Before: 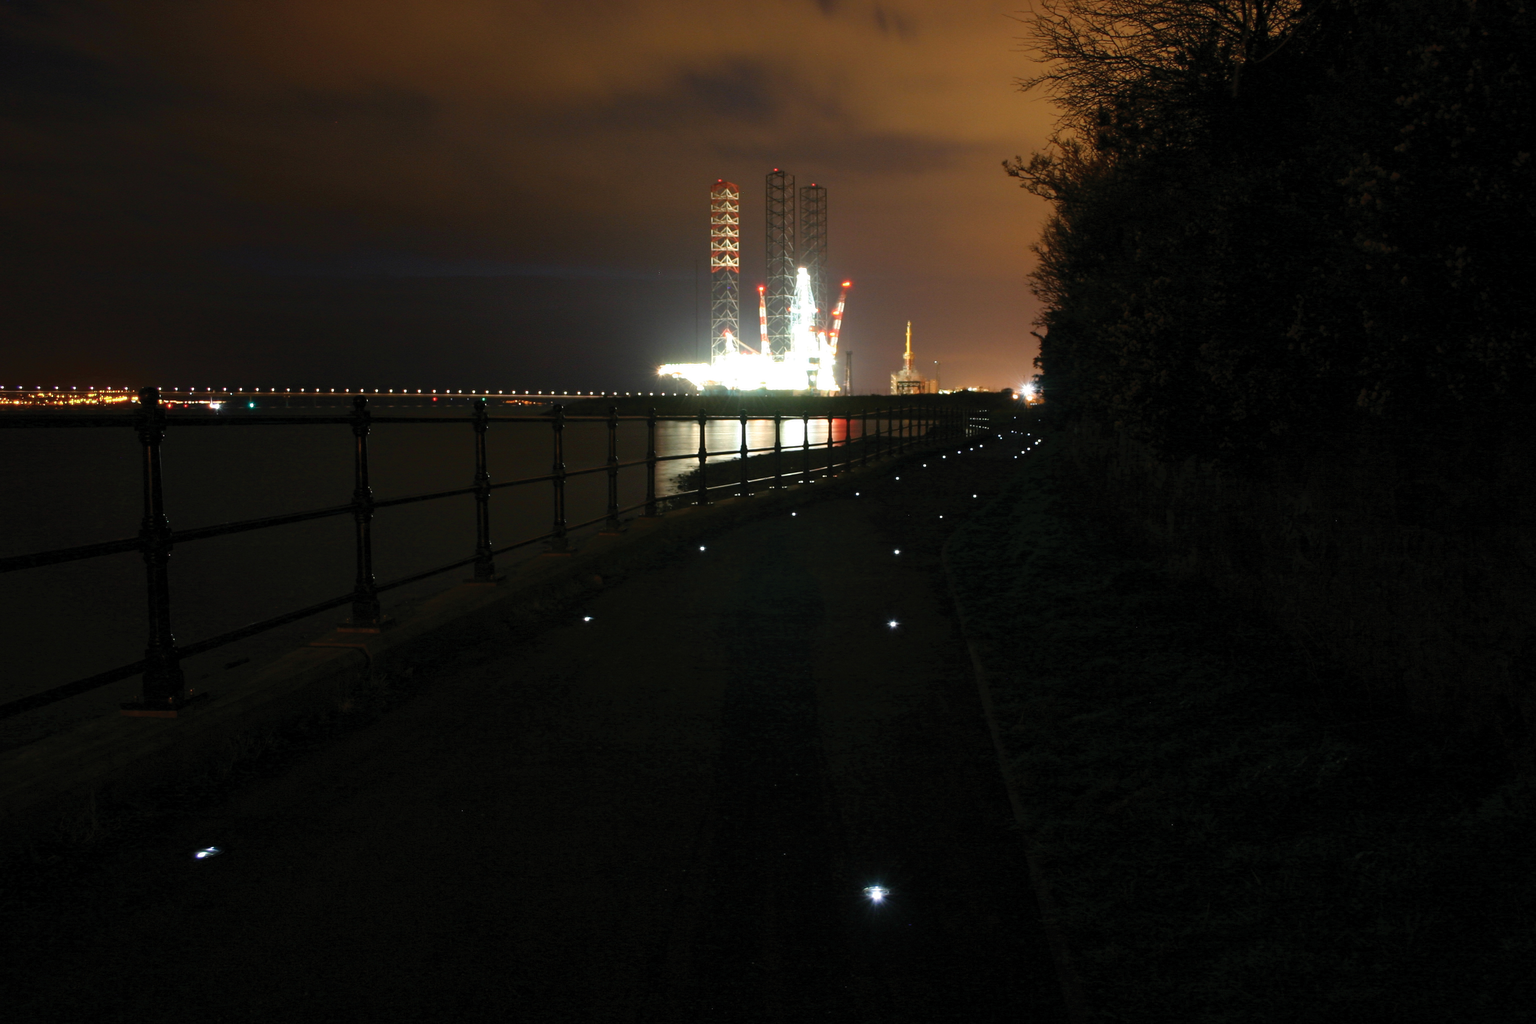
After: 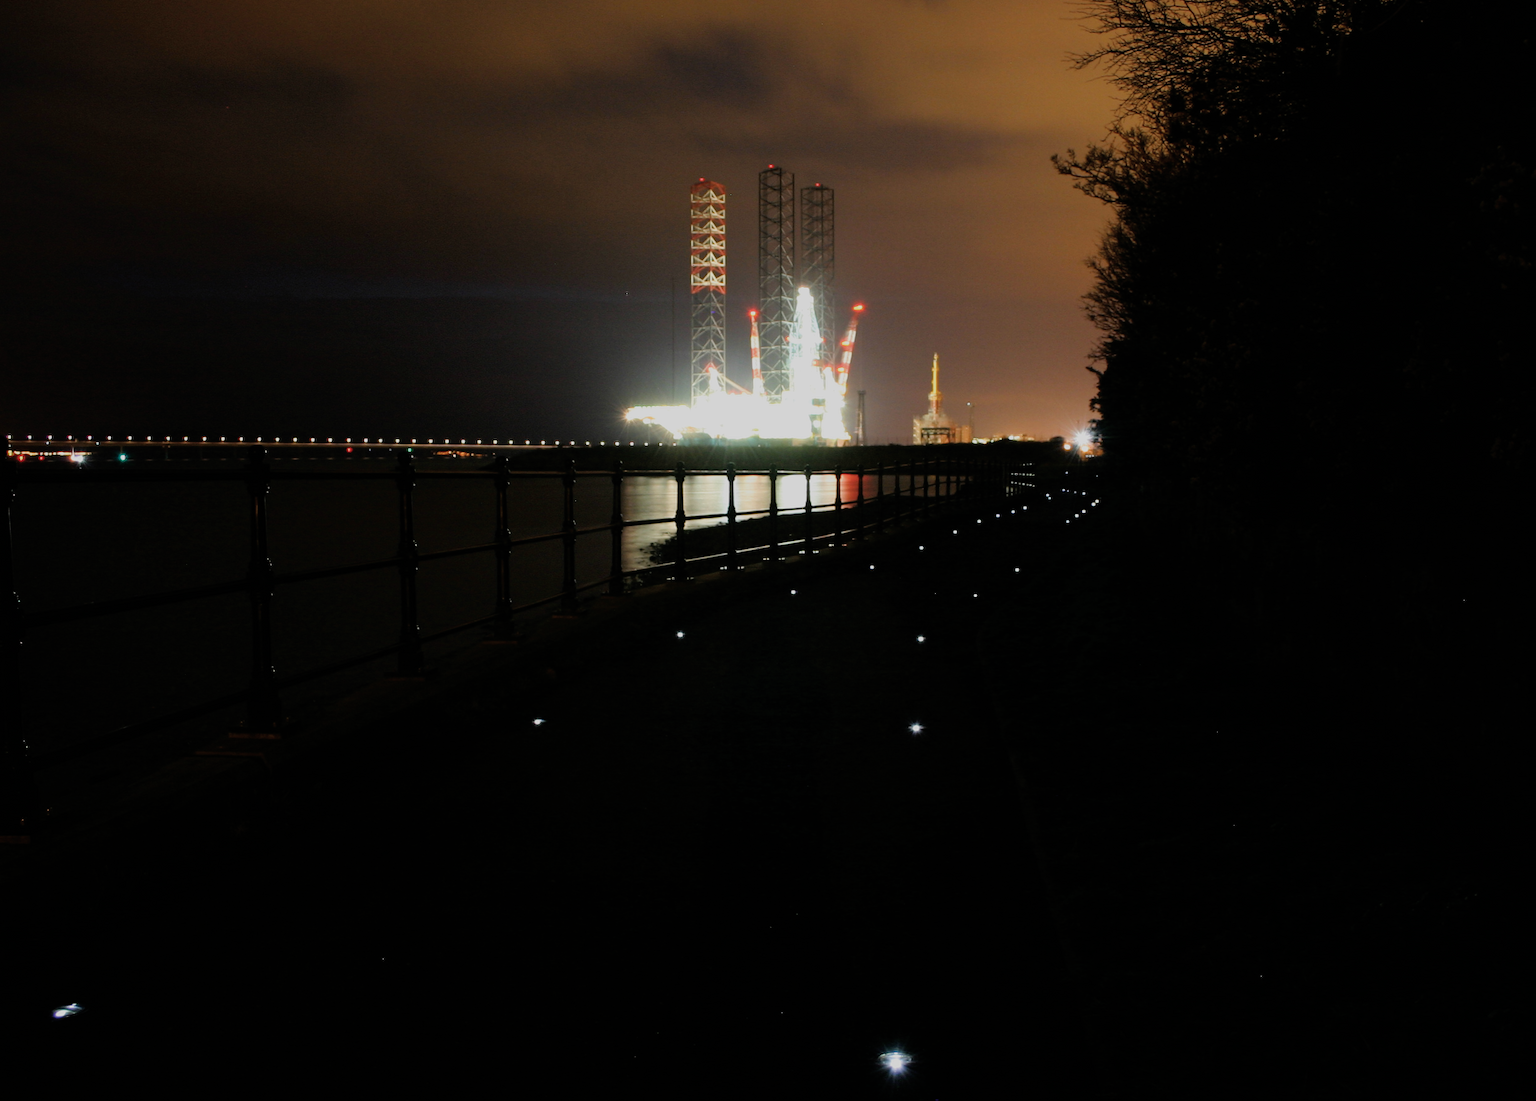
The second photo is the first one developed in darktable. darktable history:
crop: left 9.929%, top 3.475%, right 9.188%, bottom 9.529%
filmic rgb: black relative exposure -7.65 EV, white relative exposure 4.56 EV, hardness 3.61
